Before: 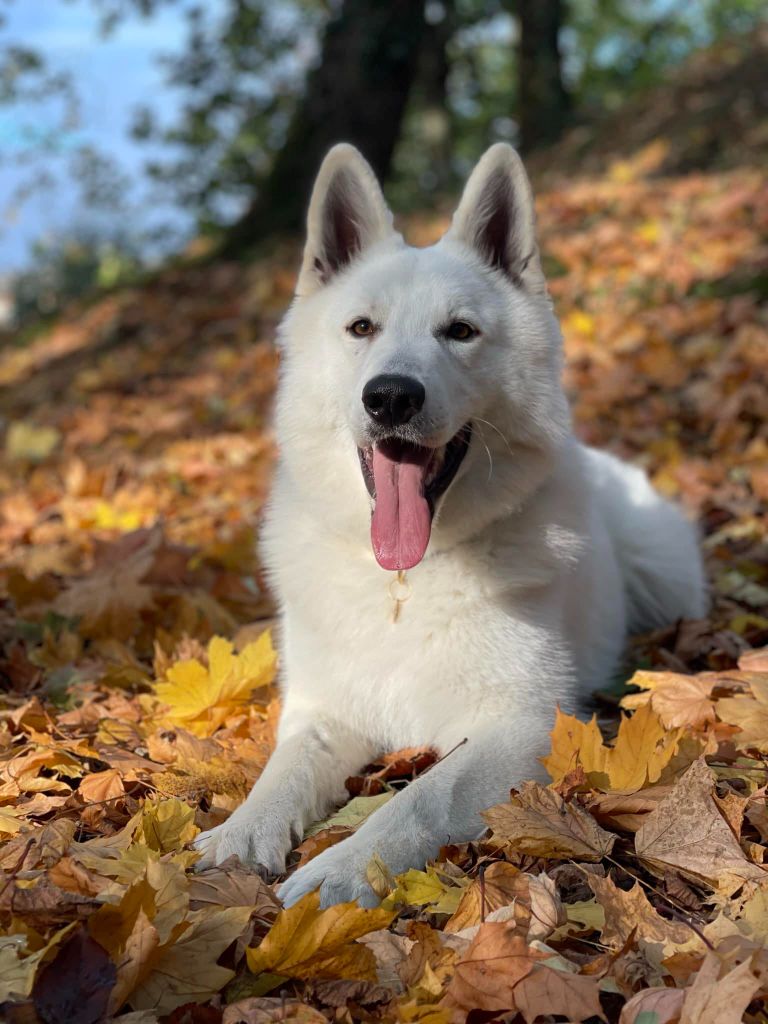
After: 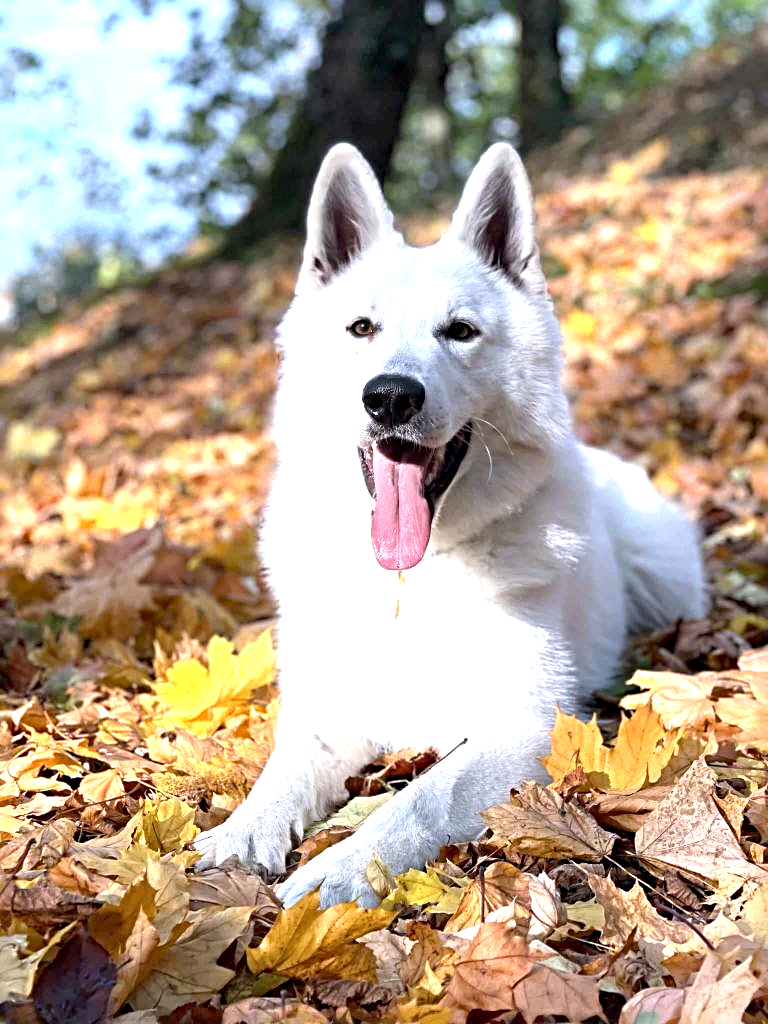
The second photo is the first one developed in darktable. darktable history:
white balance: red 0.967, blue 1.119, emerald 0.756
sharpen: radius 4.883
shadows and highlights: radius 110.86, shadows 51.09, white point adjustment 9.16, highlights -4.17, highlights color adjustment 32.2%, soften with gaussian
exposure: black level correction 0.001, exposure 1.05 EV, compensate exposure bias true, compensate highlight preservation false
